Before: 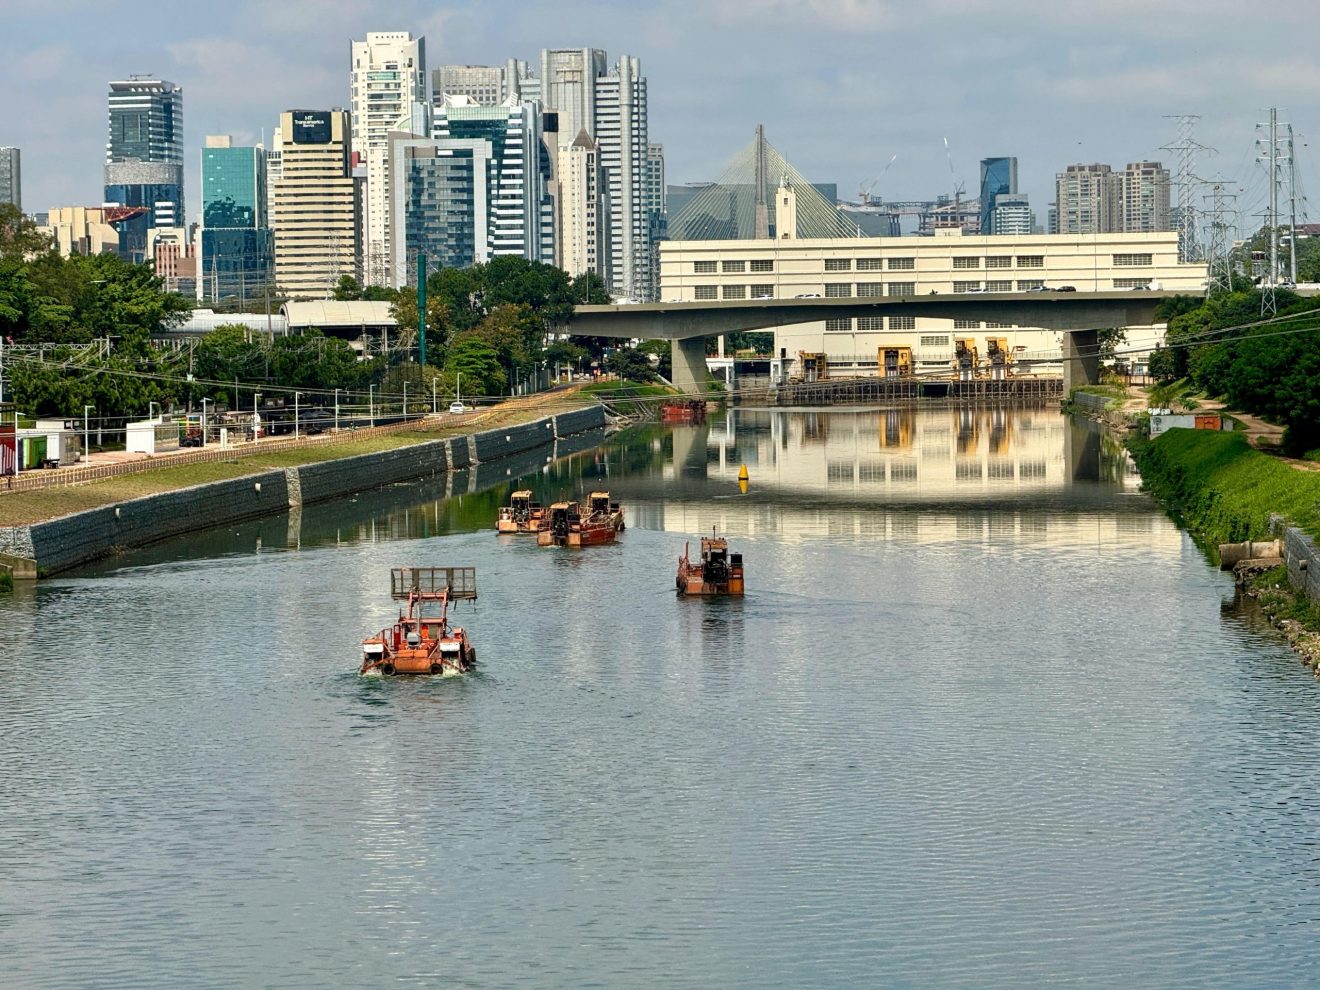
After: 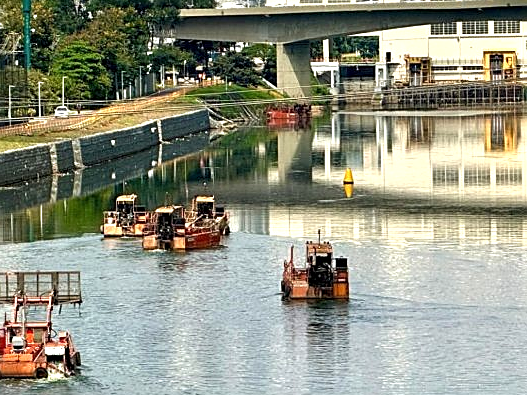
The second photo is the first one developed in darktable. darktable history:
sharpen: on, module defaults
local contrast: highlights 100%, shadows 100%, detail 120%, midtone range 0.2
exposure: exposure 0.6 EV, compensate highlight preservation false
crop: left 30%, top 30%, right 30%, bottom 30%
